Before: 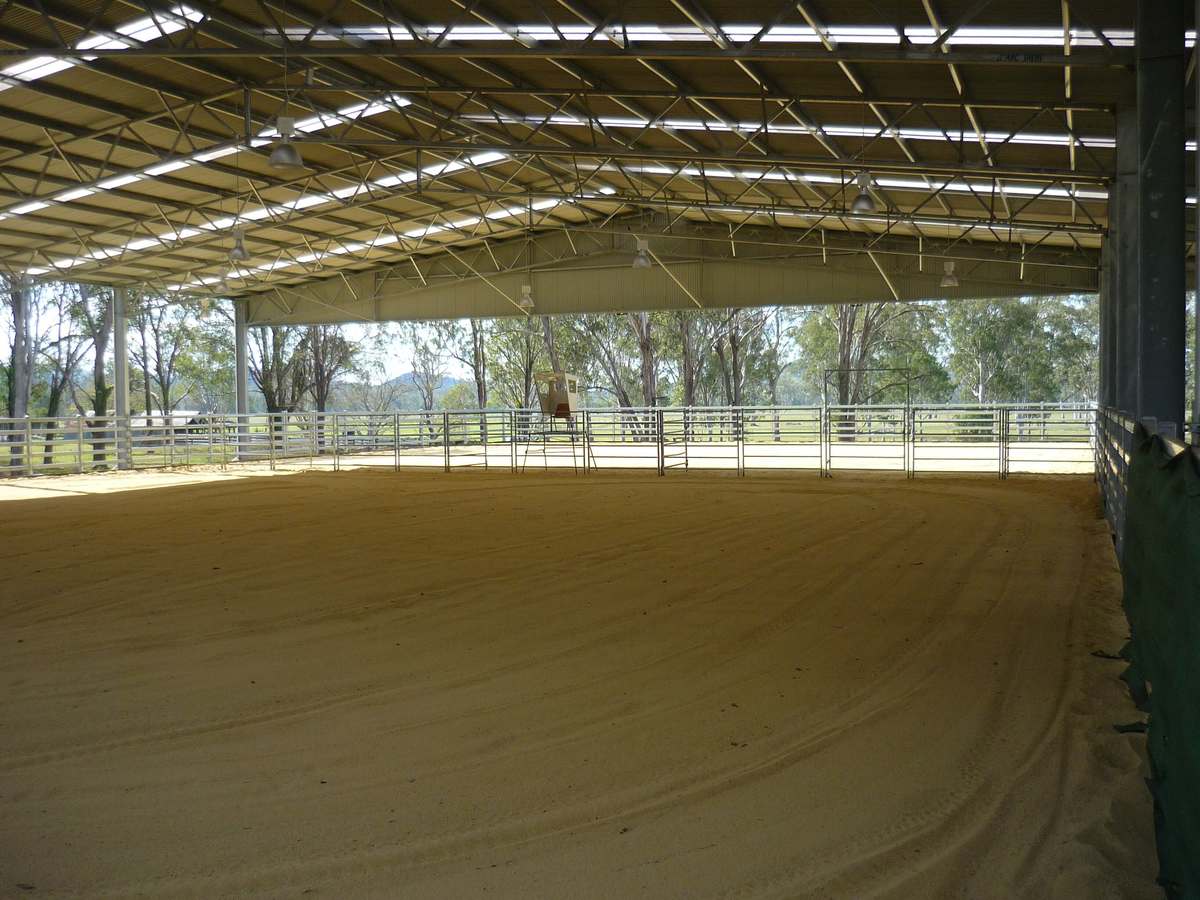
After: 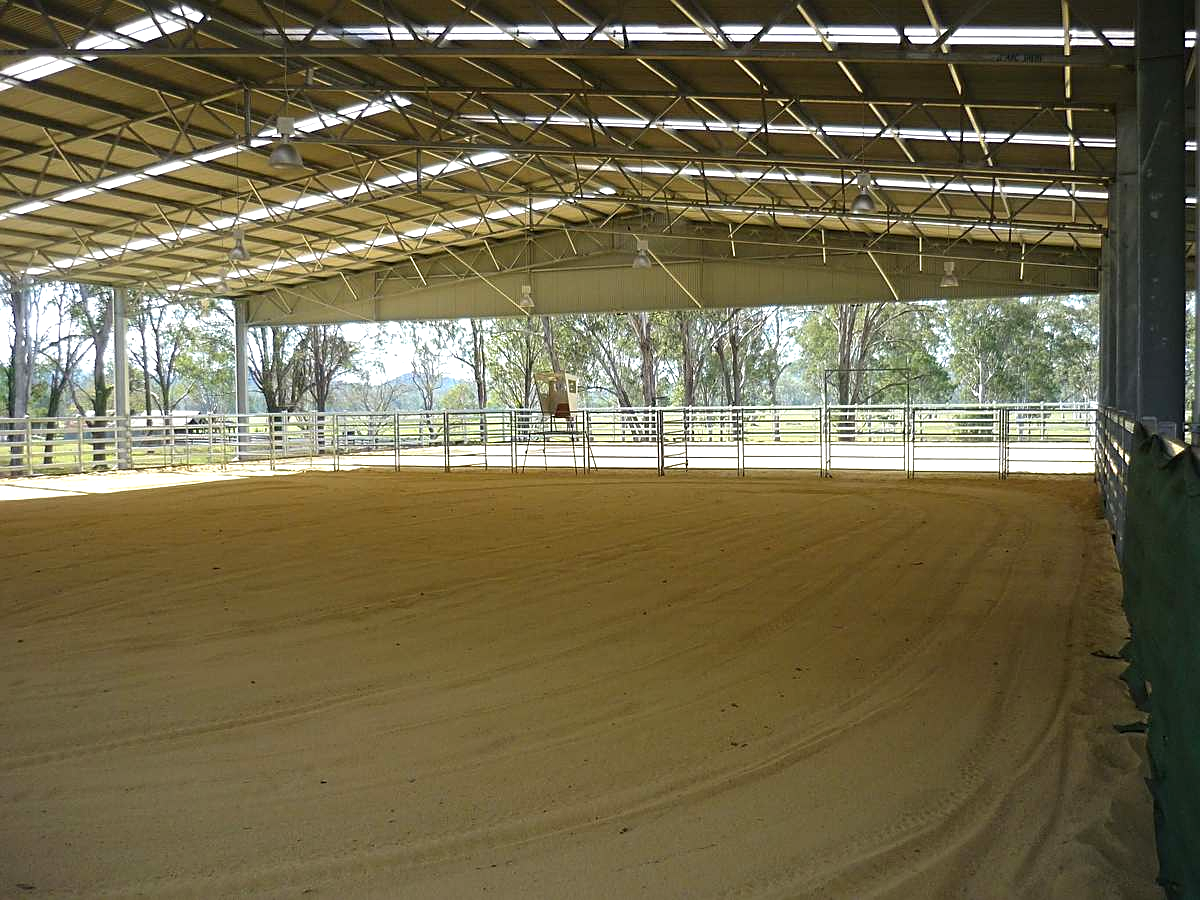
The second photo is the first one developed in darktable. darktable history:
exposure: black level correction 0, exposure 0.5 EV, compensate highlight preservation false
sharpen: on, module defaults
